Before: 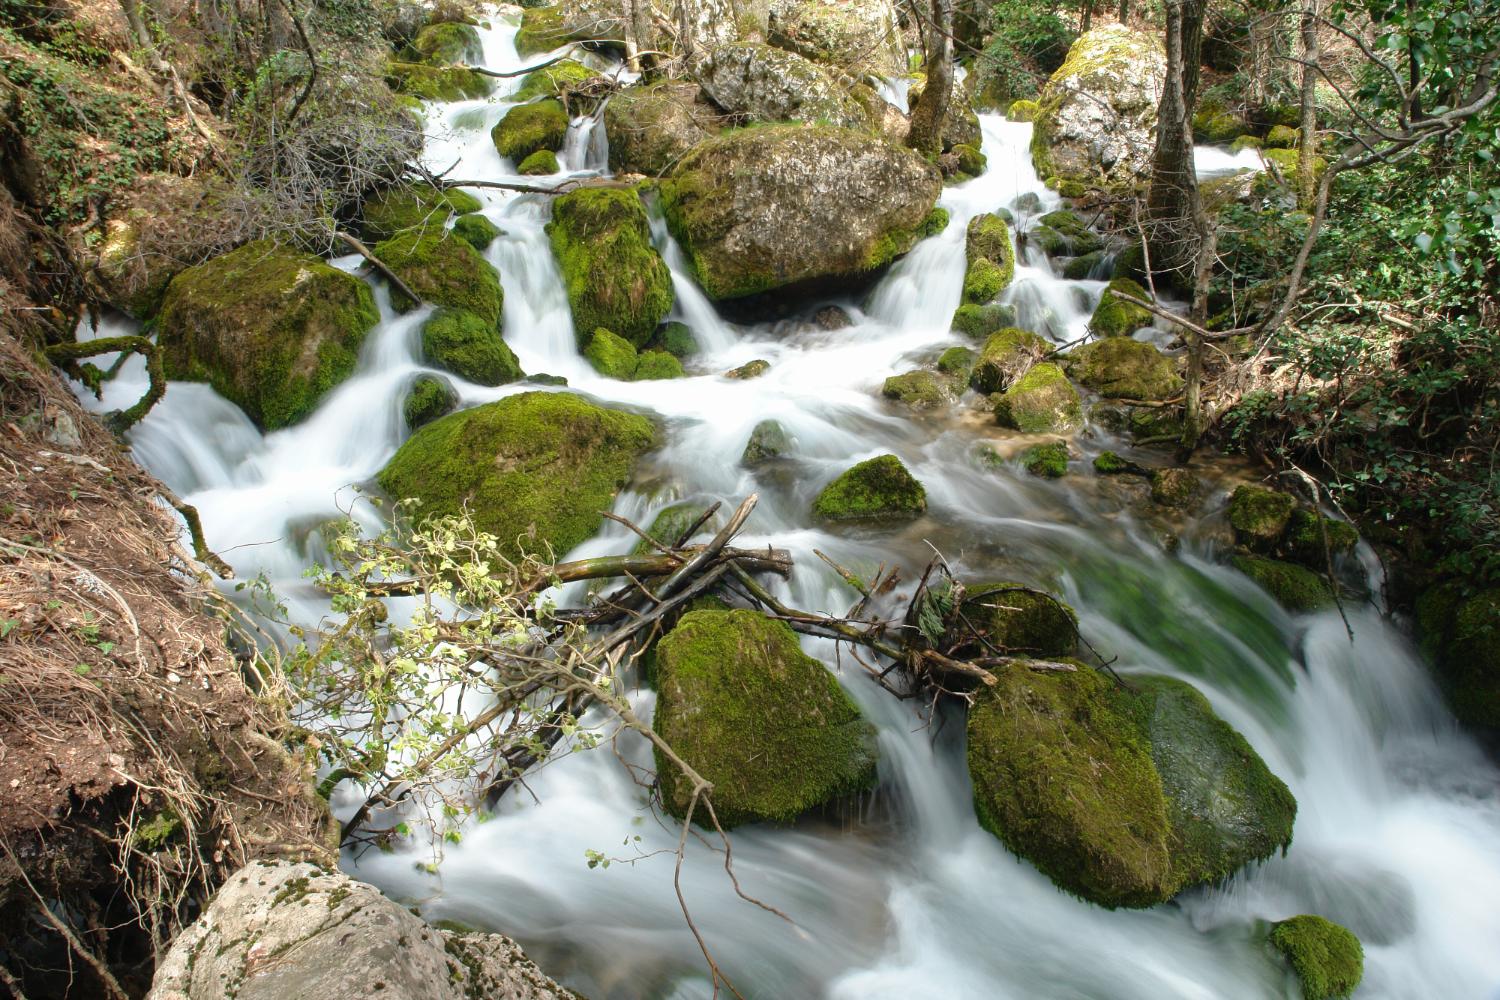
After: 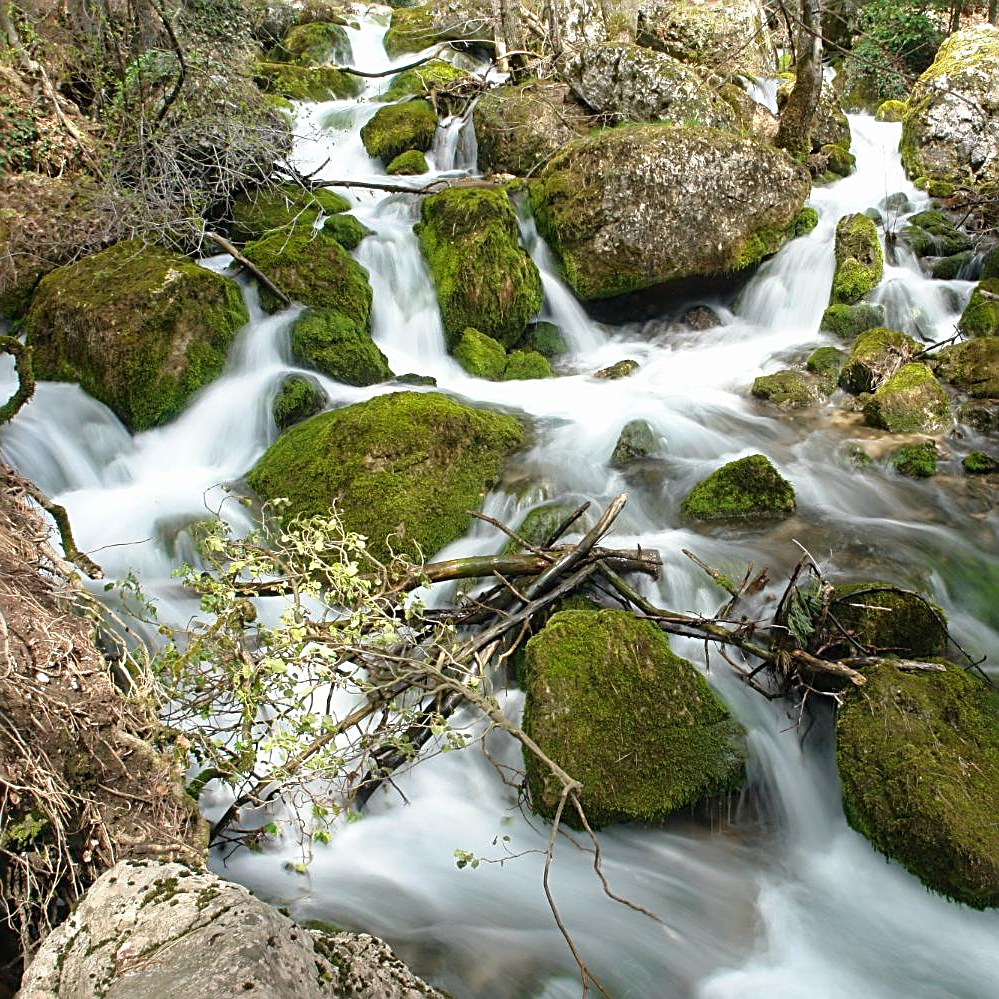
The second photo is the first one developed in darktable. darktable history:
crop and rotate: left 8.786%, right 24.548%
sharpen: radius 2.584, amount 0.688
